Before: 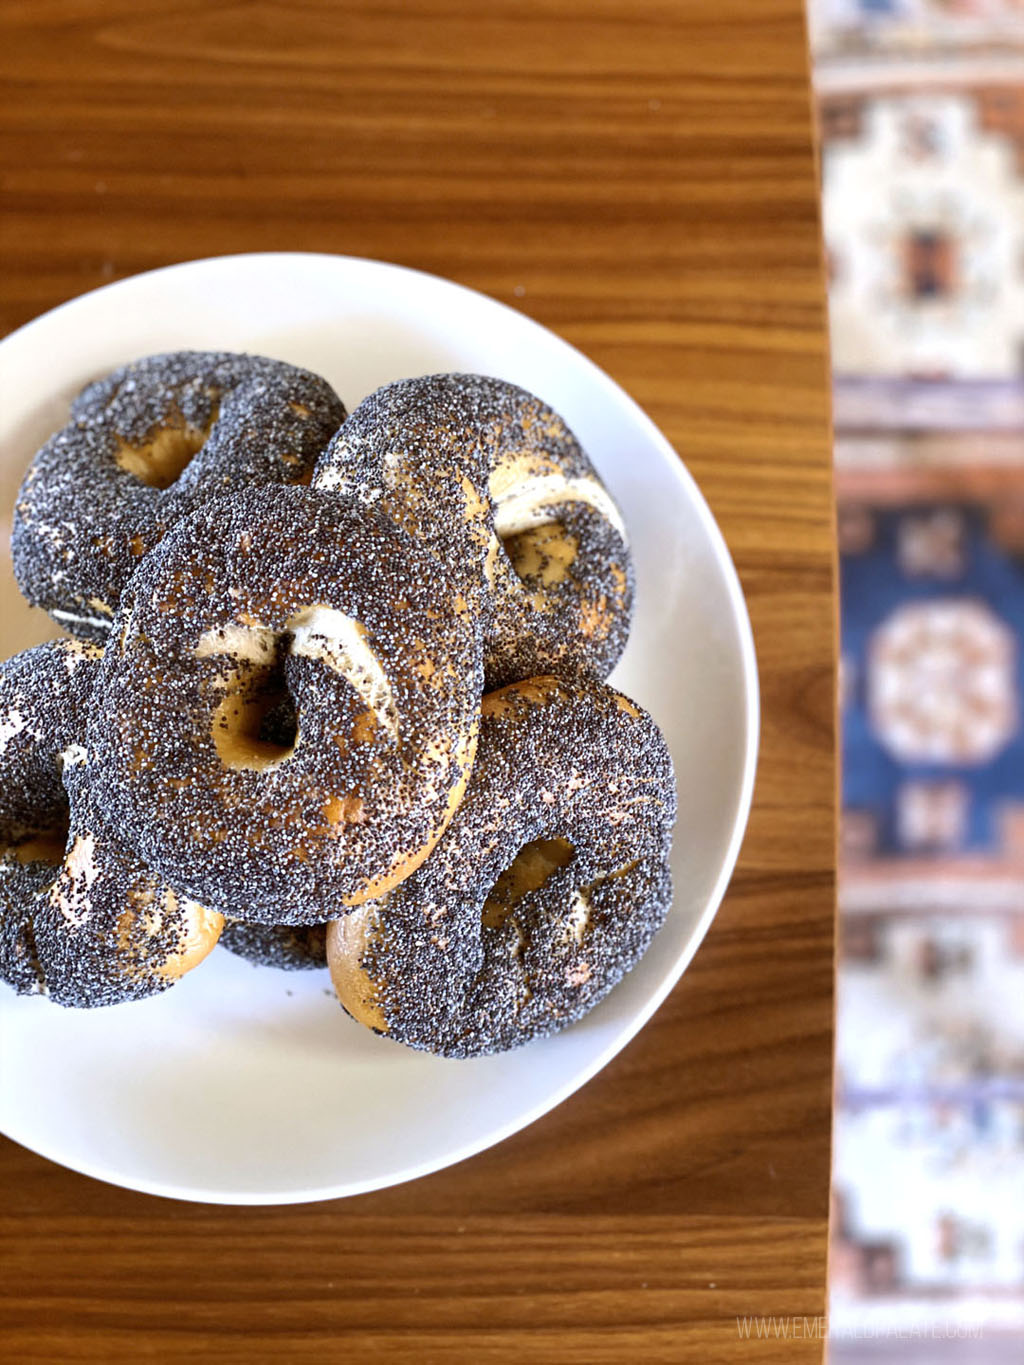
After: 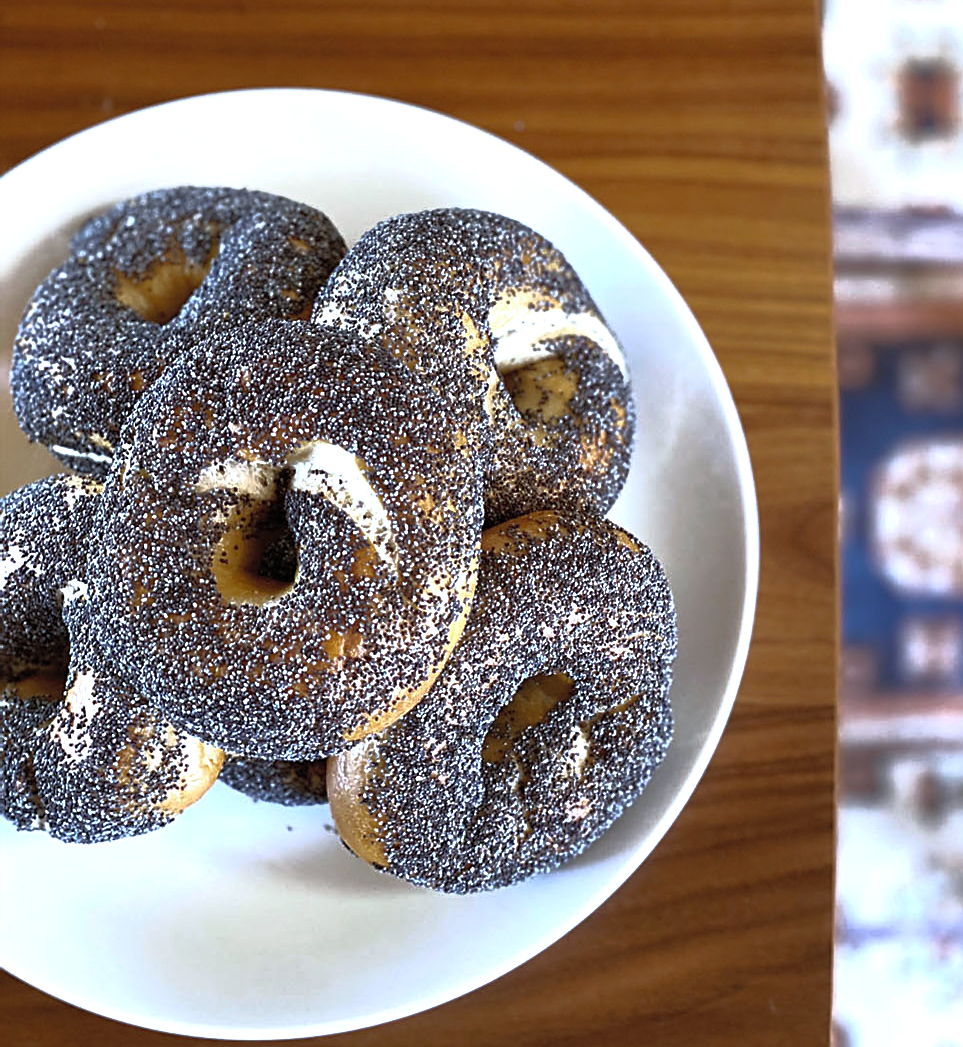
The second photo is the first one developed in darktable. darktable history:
color correction: highlights a* -7.87, highlights b* 3.45
exposure: exposure 0.203 EV, compensate highlight preservation false
crop and rotate: angle 0.052°, top 12.071%, right 5.811%, bottom 11.097%
contrast brightness saturation: brightness 0.122
sharpen: on, module defaults
base curve: curves: ch0 [(0, 0) (0.564, 0.291) (0.802, 0.731) (1, 1)], preserve colors average RGB
color calibration: illuminant custom, x 0.363, y 0.385, temperature 4520.61 K
